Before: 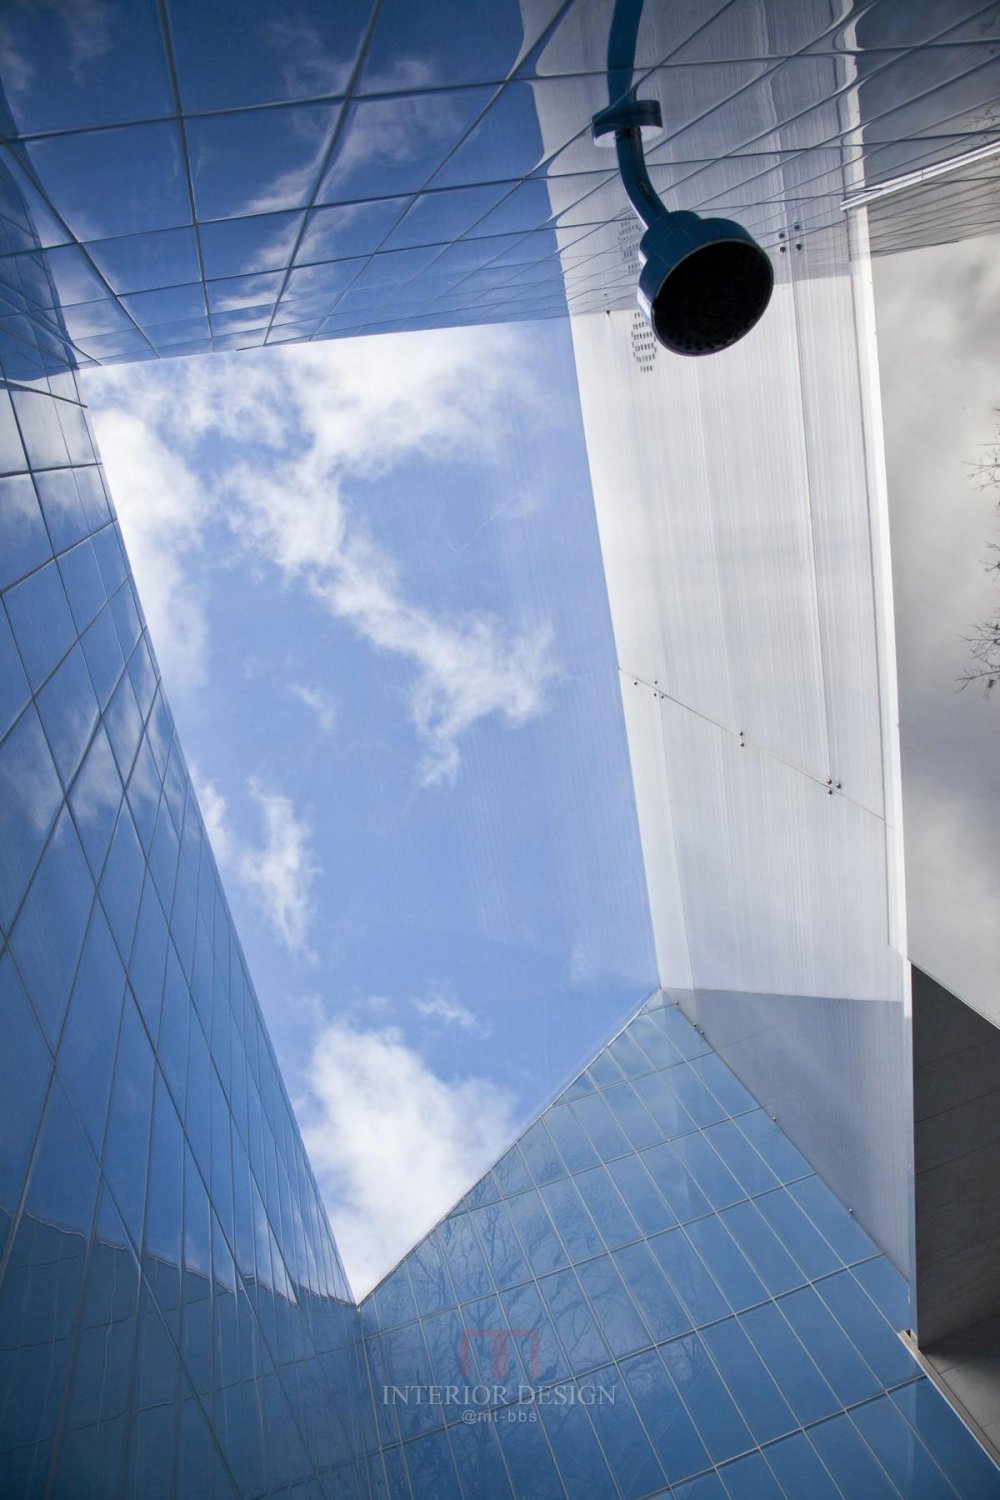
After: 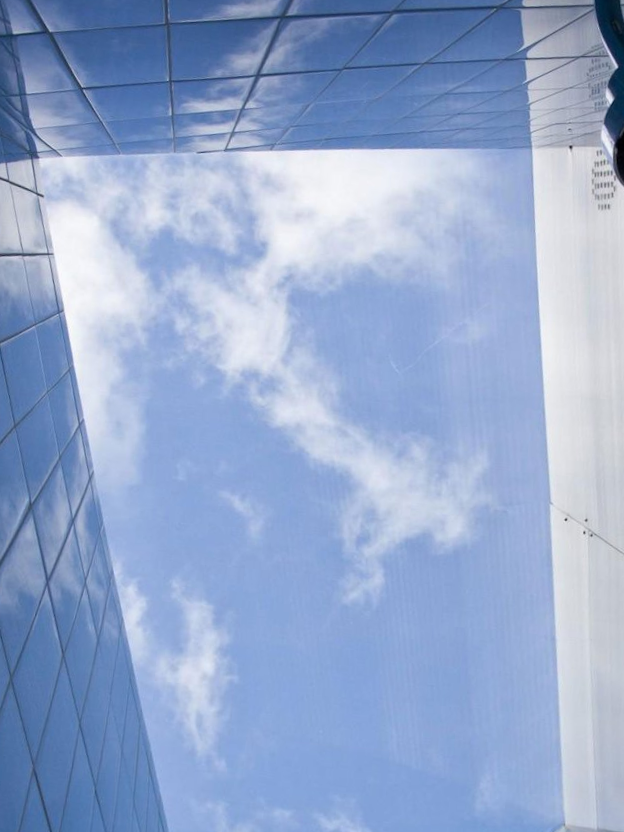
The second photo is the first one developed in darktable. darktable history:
exposure: compensate highlight preservation false
crop and rotate: angle -4.99°, left 2.122%, top 6.945%, right 27.566%, bottom 30.519%
